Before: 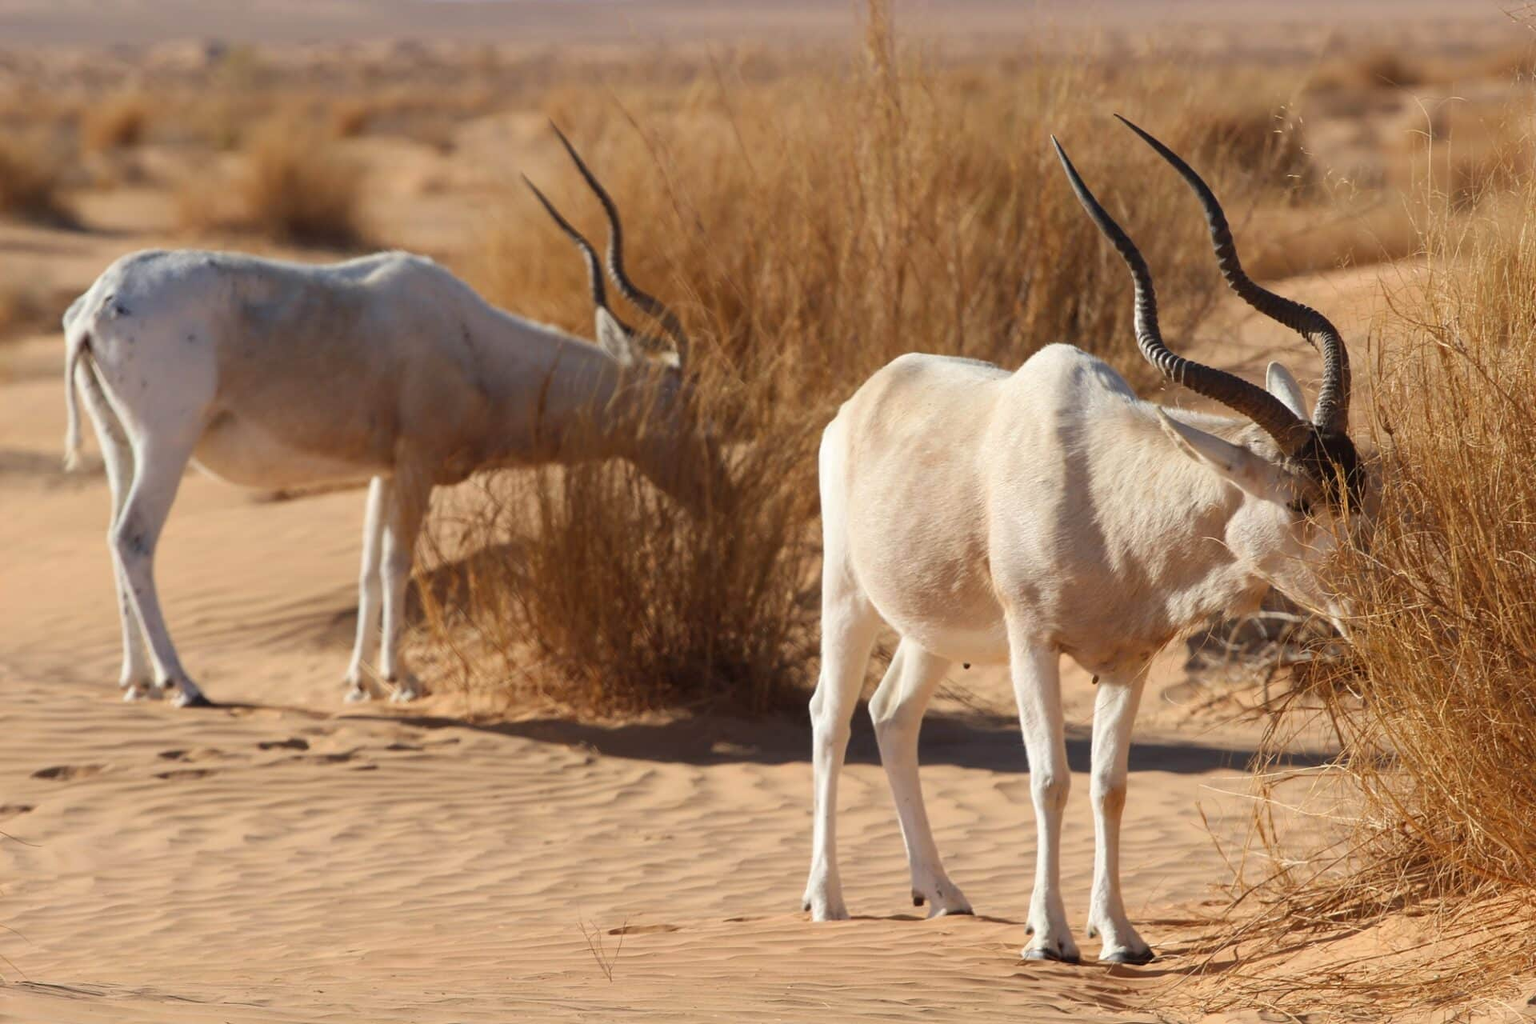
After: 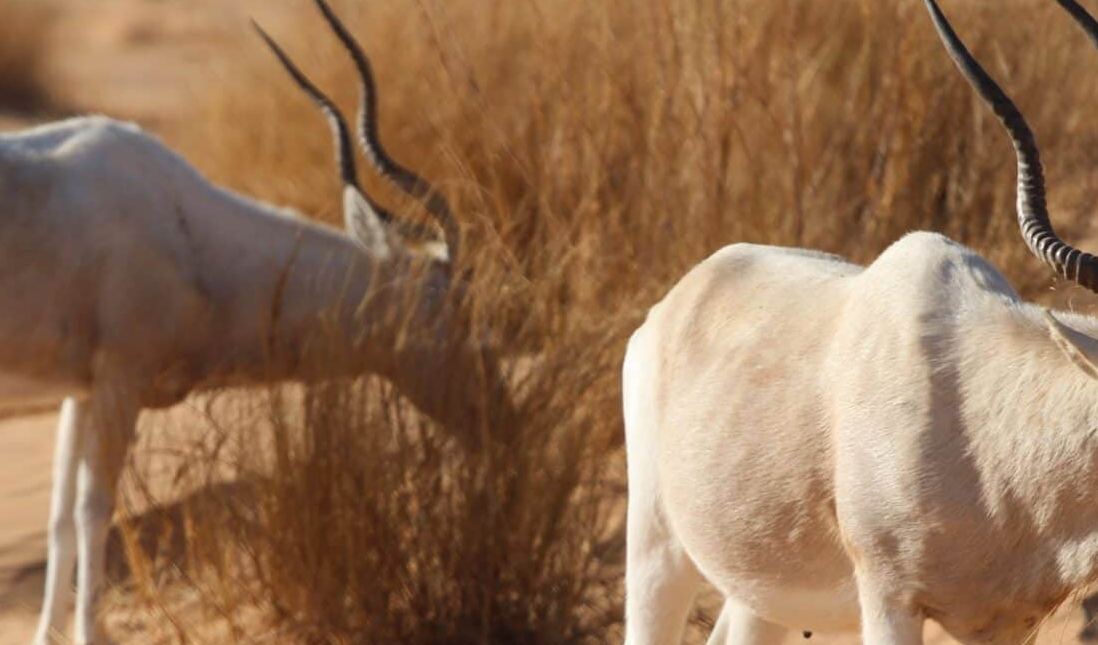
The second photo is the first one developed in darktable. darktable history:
crop: left 20.932%, top 15.471%, right 21.848%, bottom 34.081%
exposure: black level correction 0, compensate exposure bias true, compensate highlight preservation false
